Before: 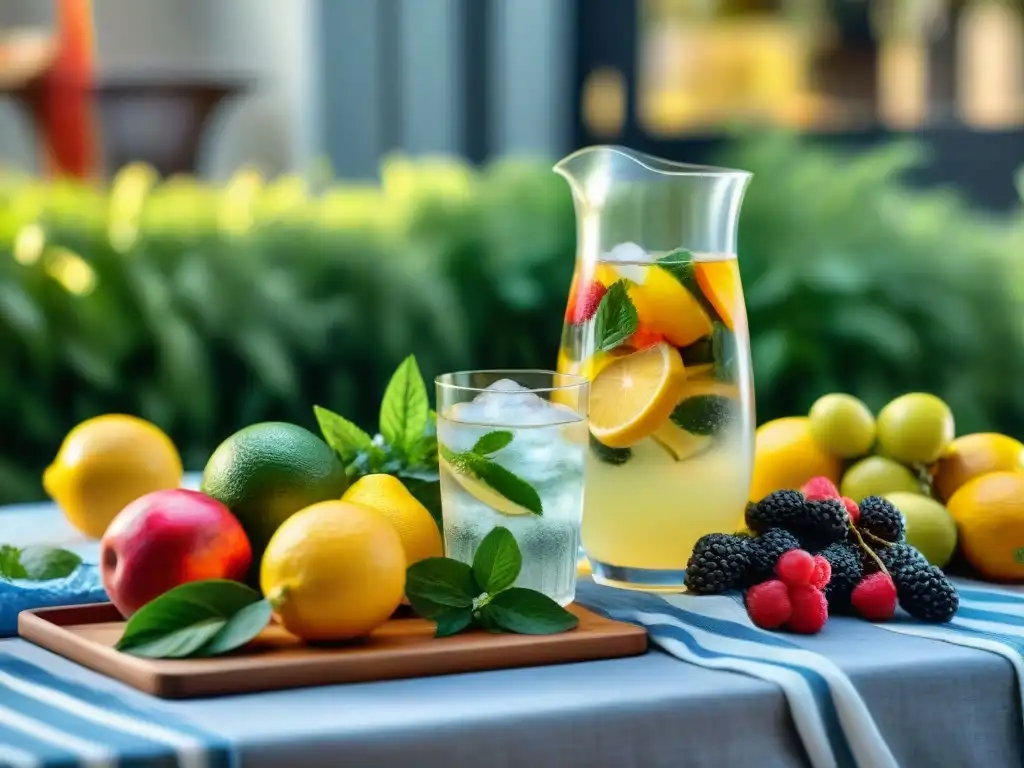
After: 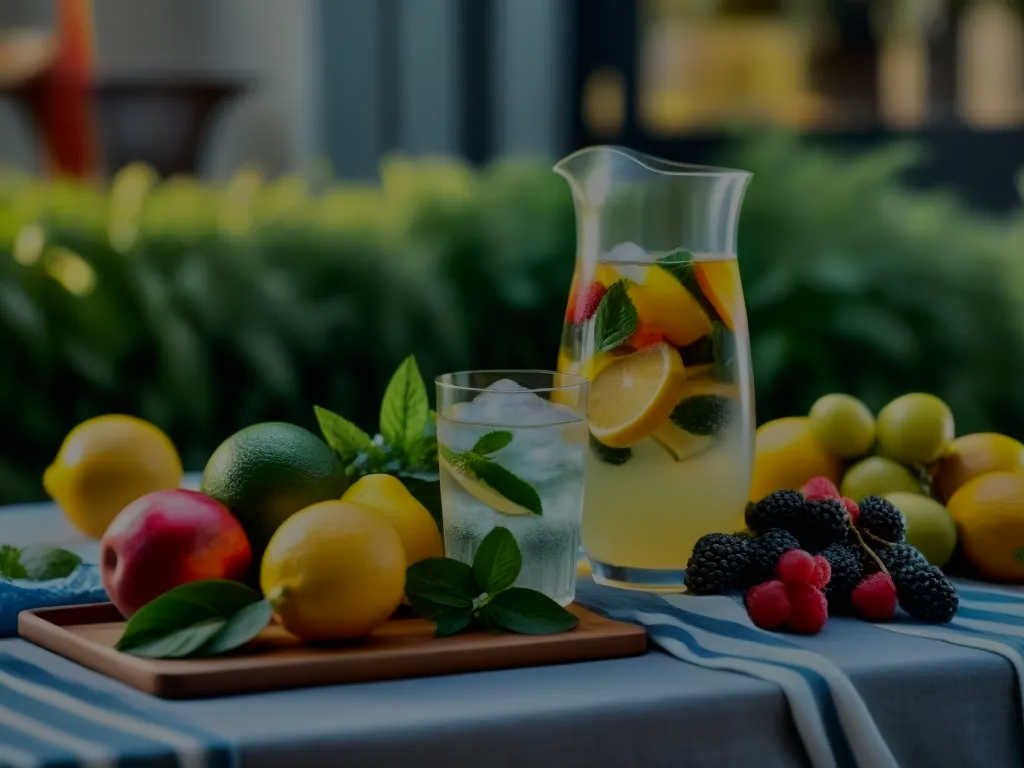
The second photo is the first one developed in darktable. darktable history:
tone equalizer: -8 EV -2 EV, -7 EV -2 EV, -6 EV -2 EV, -5 EV -2 EV, -4 EV -2 EV, -3 EV -2 EV, -2 EV -2 EV, -1 EV -1.63 EV, +0 EV -2 EV
shadows and highlights: shadows -20, white point adjustment -2, highlights -35
